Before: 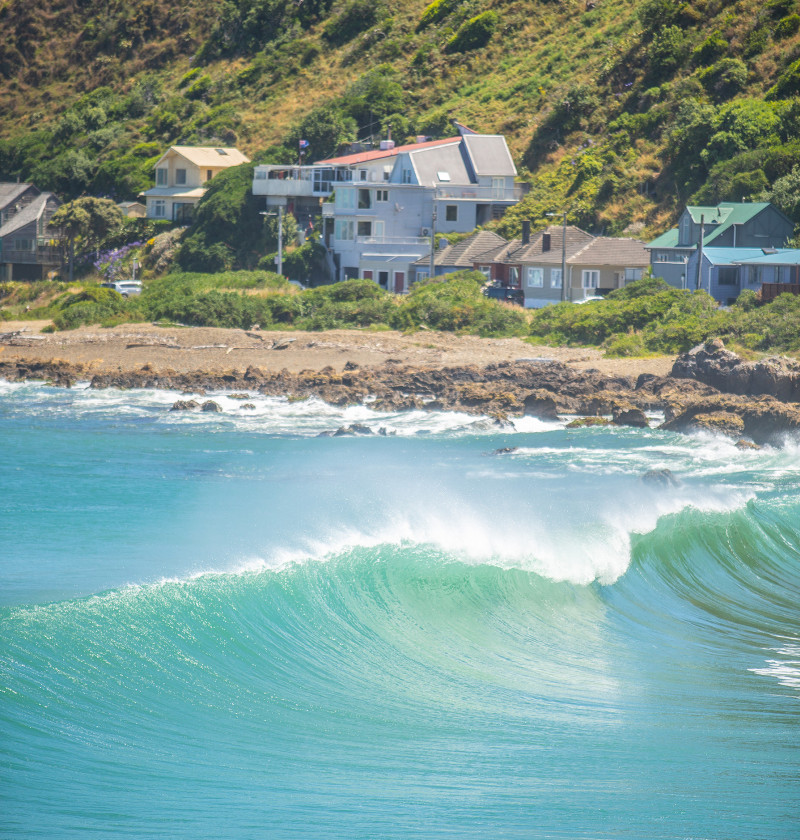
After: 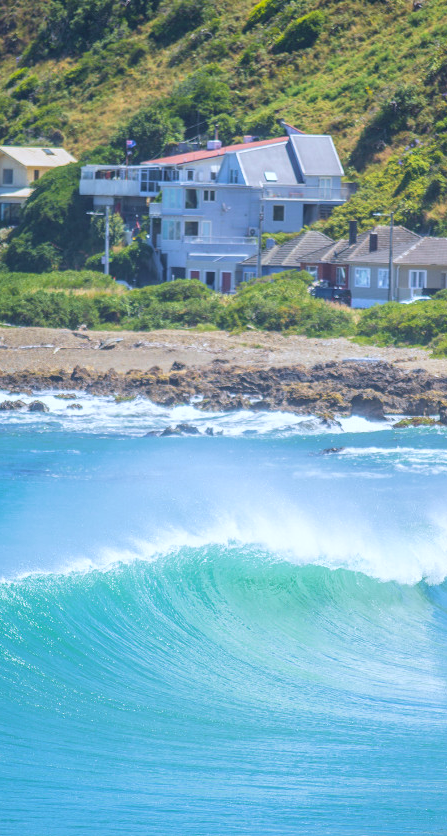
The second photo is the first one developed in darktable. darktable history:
velvia: on, module defaults
crop: left 21.674%, right 22.086%
white balance: red 0.926, green 1.003, blue 1.133
